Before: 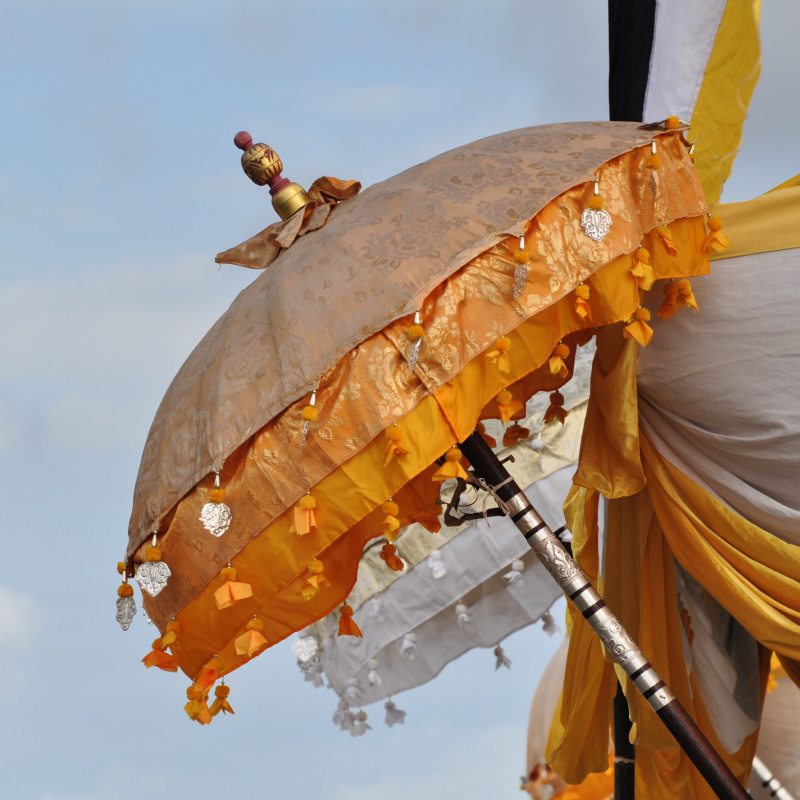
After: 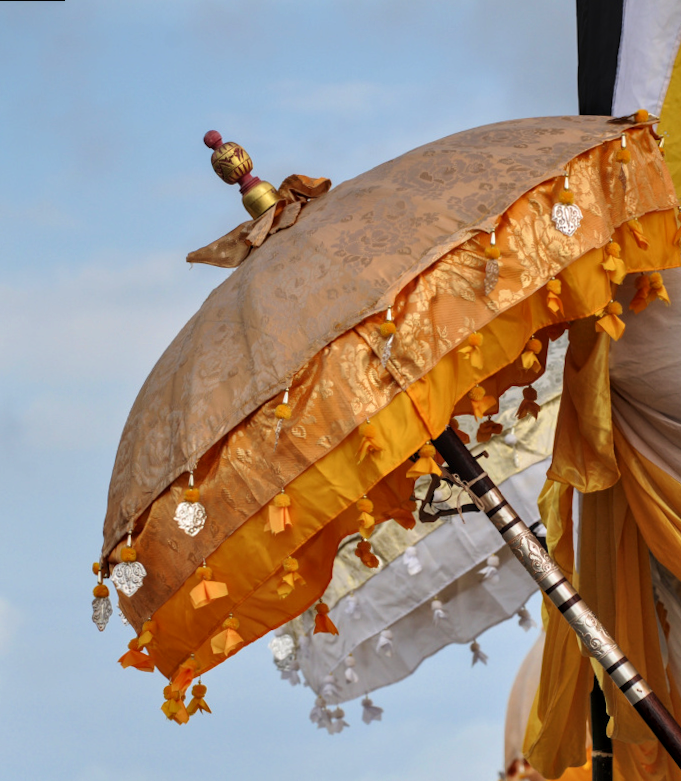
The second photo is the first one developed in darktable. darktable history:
local contrast: on, module defaults
crop and rotate: angle 0.75°, left 4.084%, top 1.115%, right 11.806%, bottom 2.499%
velvia: on, module defaults
